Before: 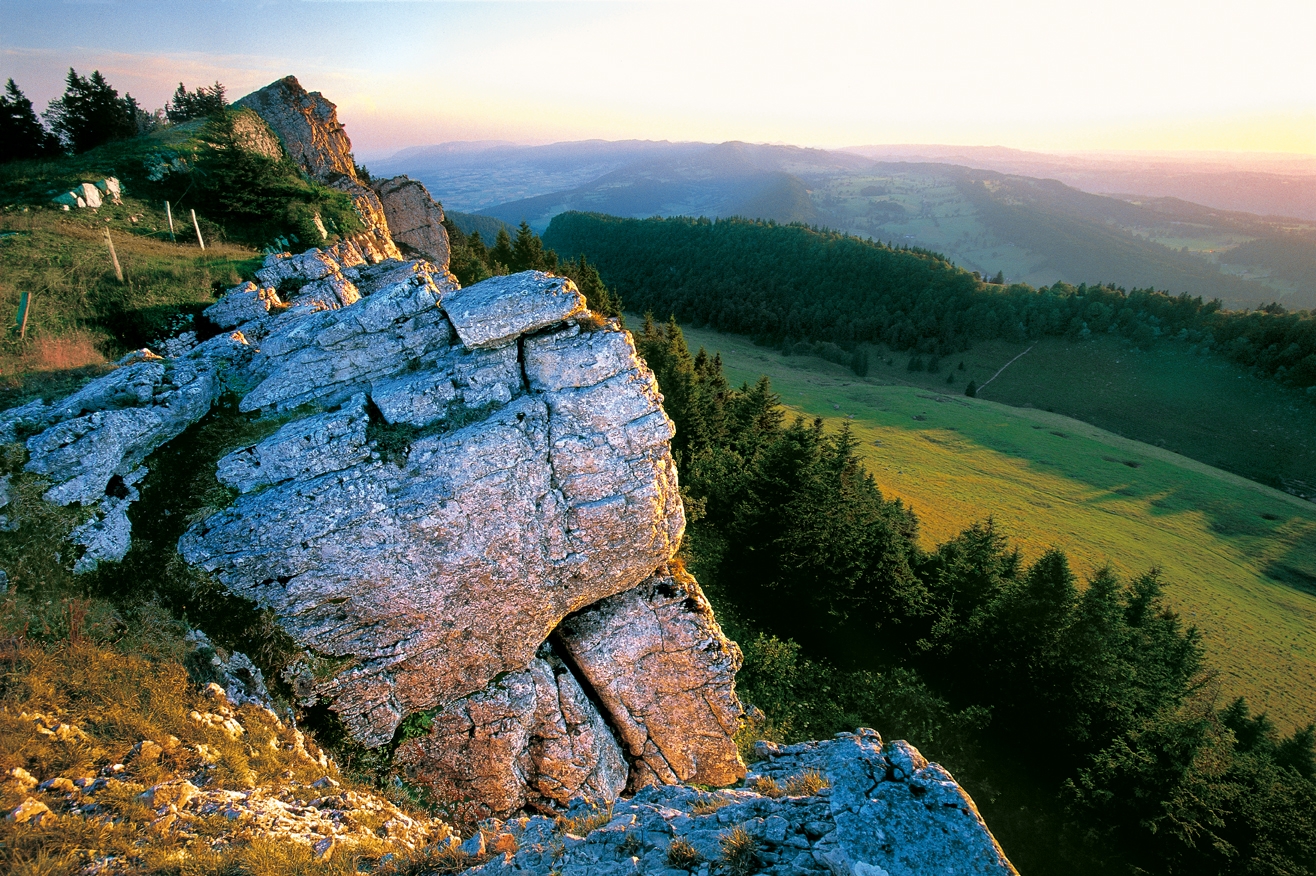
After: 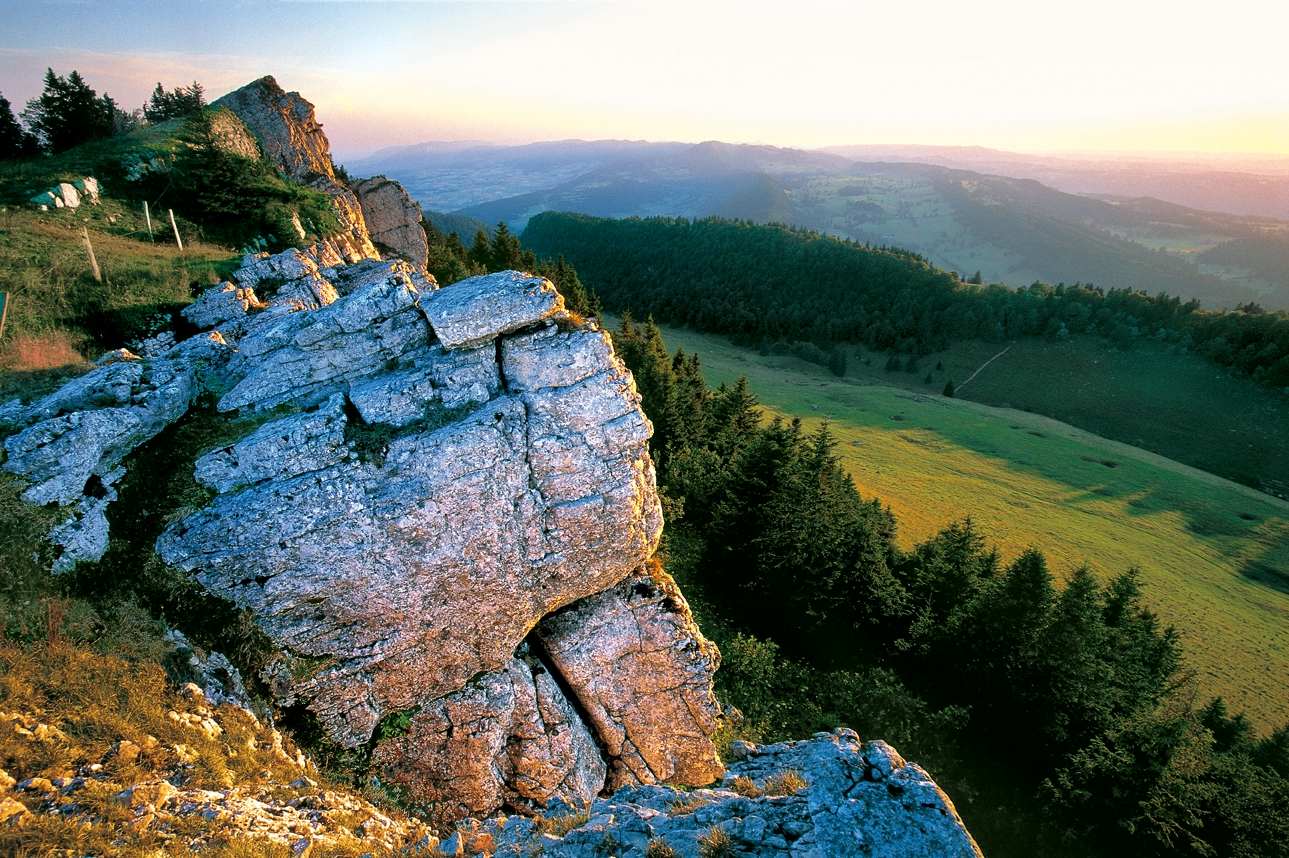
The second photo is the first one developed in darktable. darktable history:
exposure: black level correction 0, compensate exposure bias true, compensate highlight preservation false
crop: left 1.743%, right 0.268%, bottom 2.011%
local contrast: mode bilateral grid, contrast 20, coarseness 50, detail 120%, midtone range 0.2
